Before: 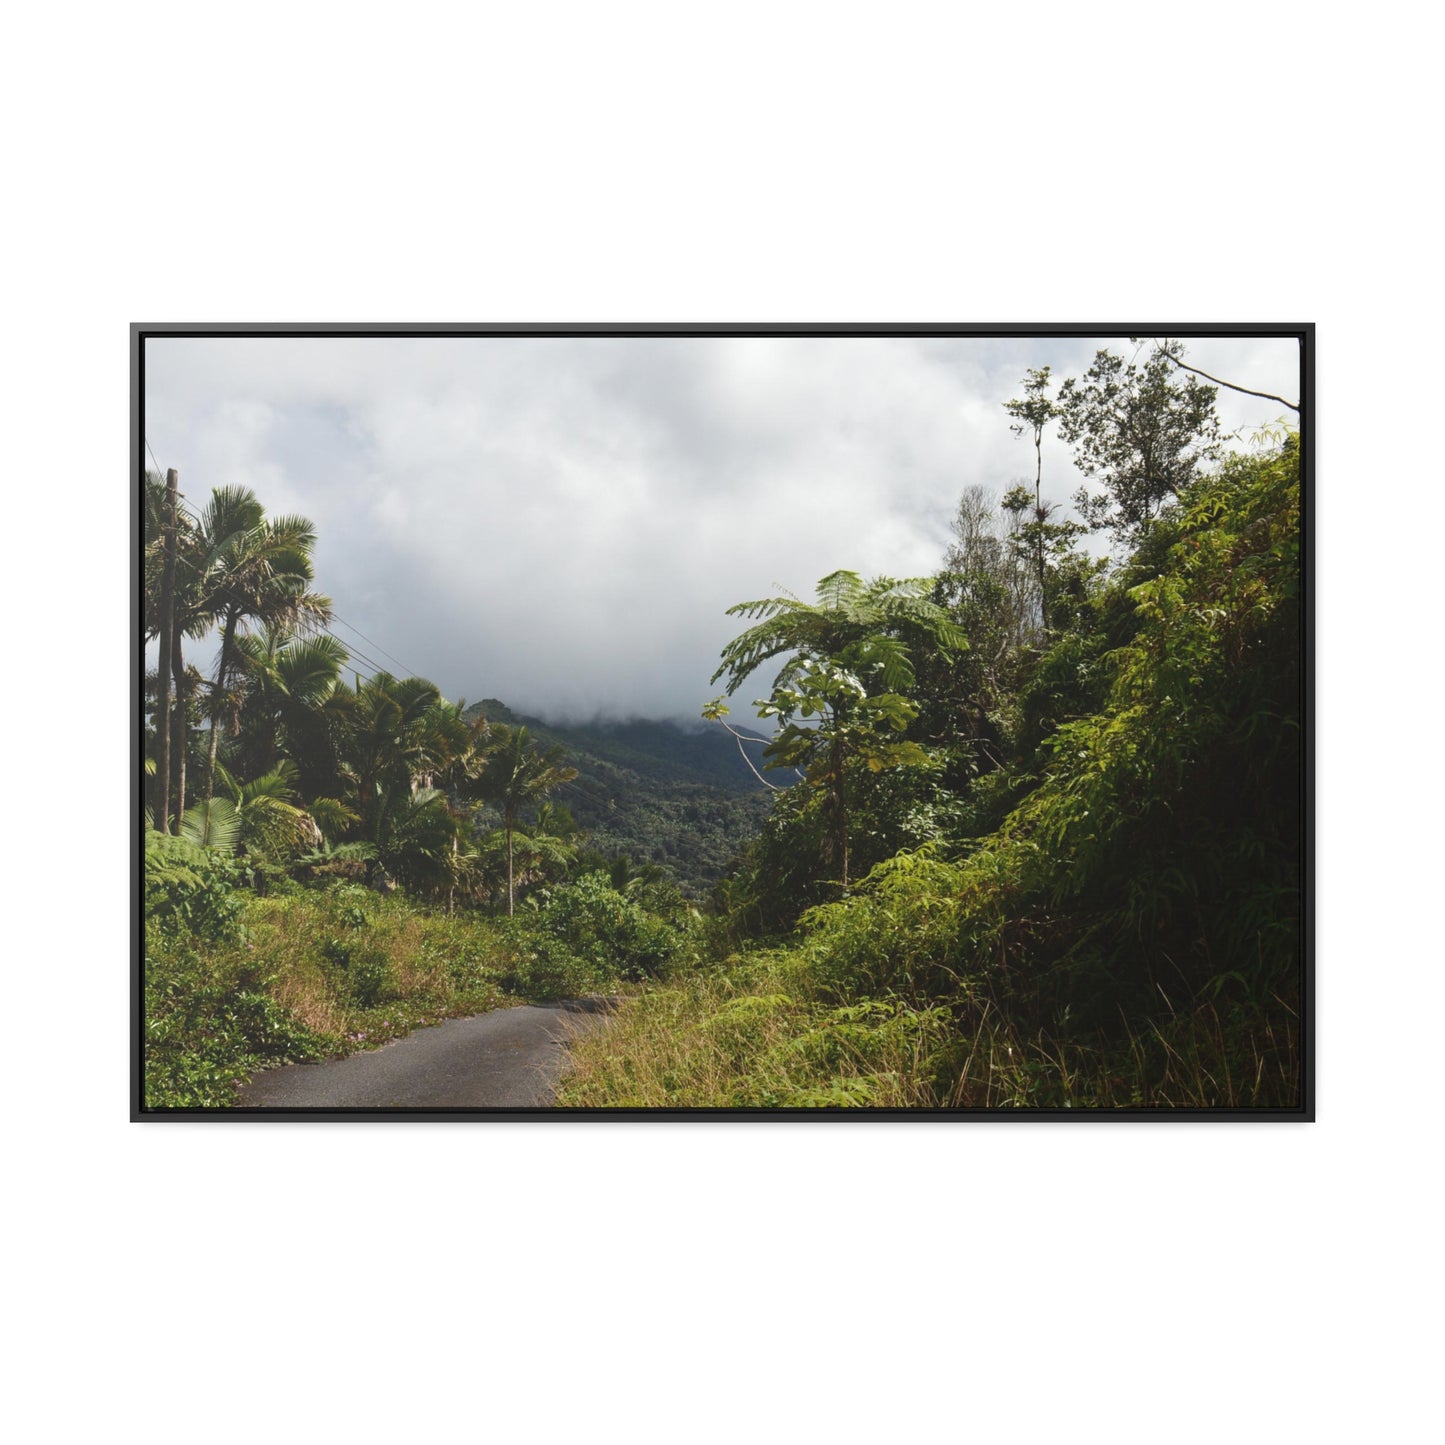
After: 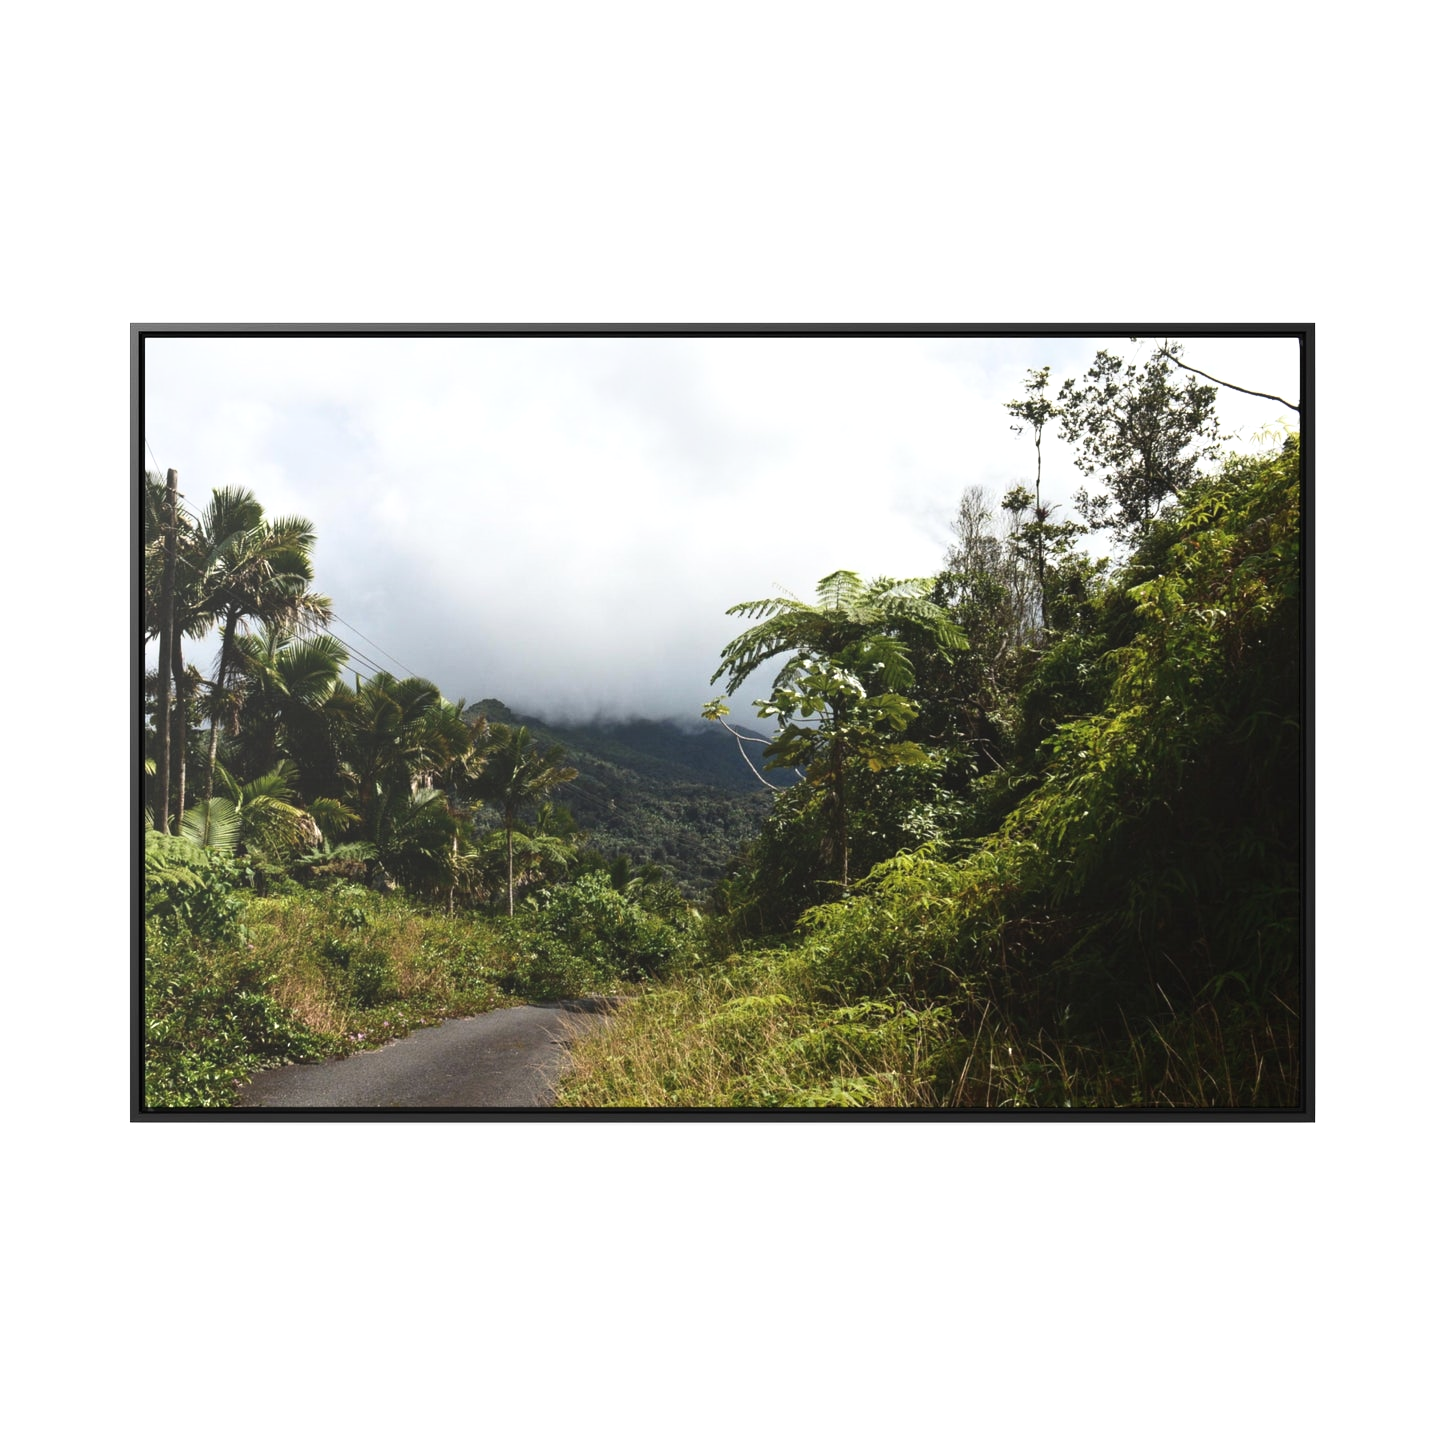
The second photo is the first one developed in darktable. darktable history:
shadows and highlights: shadows 1.48, highlights 41.74
tone equalizer: -8 EV -0.39 EV, -7 EV -0.365 EV, -6 EV -0.321 EV, -5 EV -0.258 EV, -3 EV 0.193 EV, -2 EV 0.32 EV, -1 EV 0.415 EV, +0 EV 0.396 EV, edges refinement/feathering 500, mask exposure compensation -1.57 EV, preserve details no
